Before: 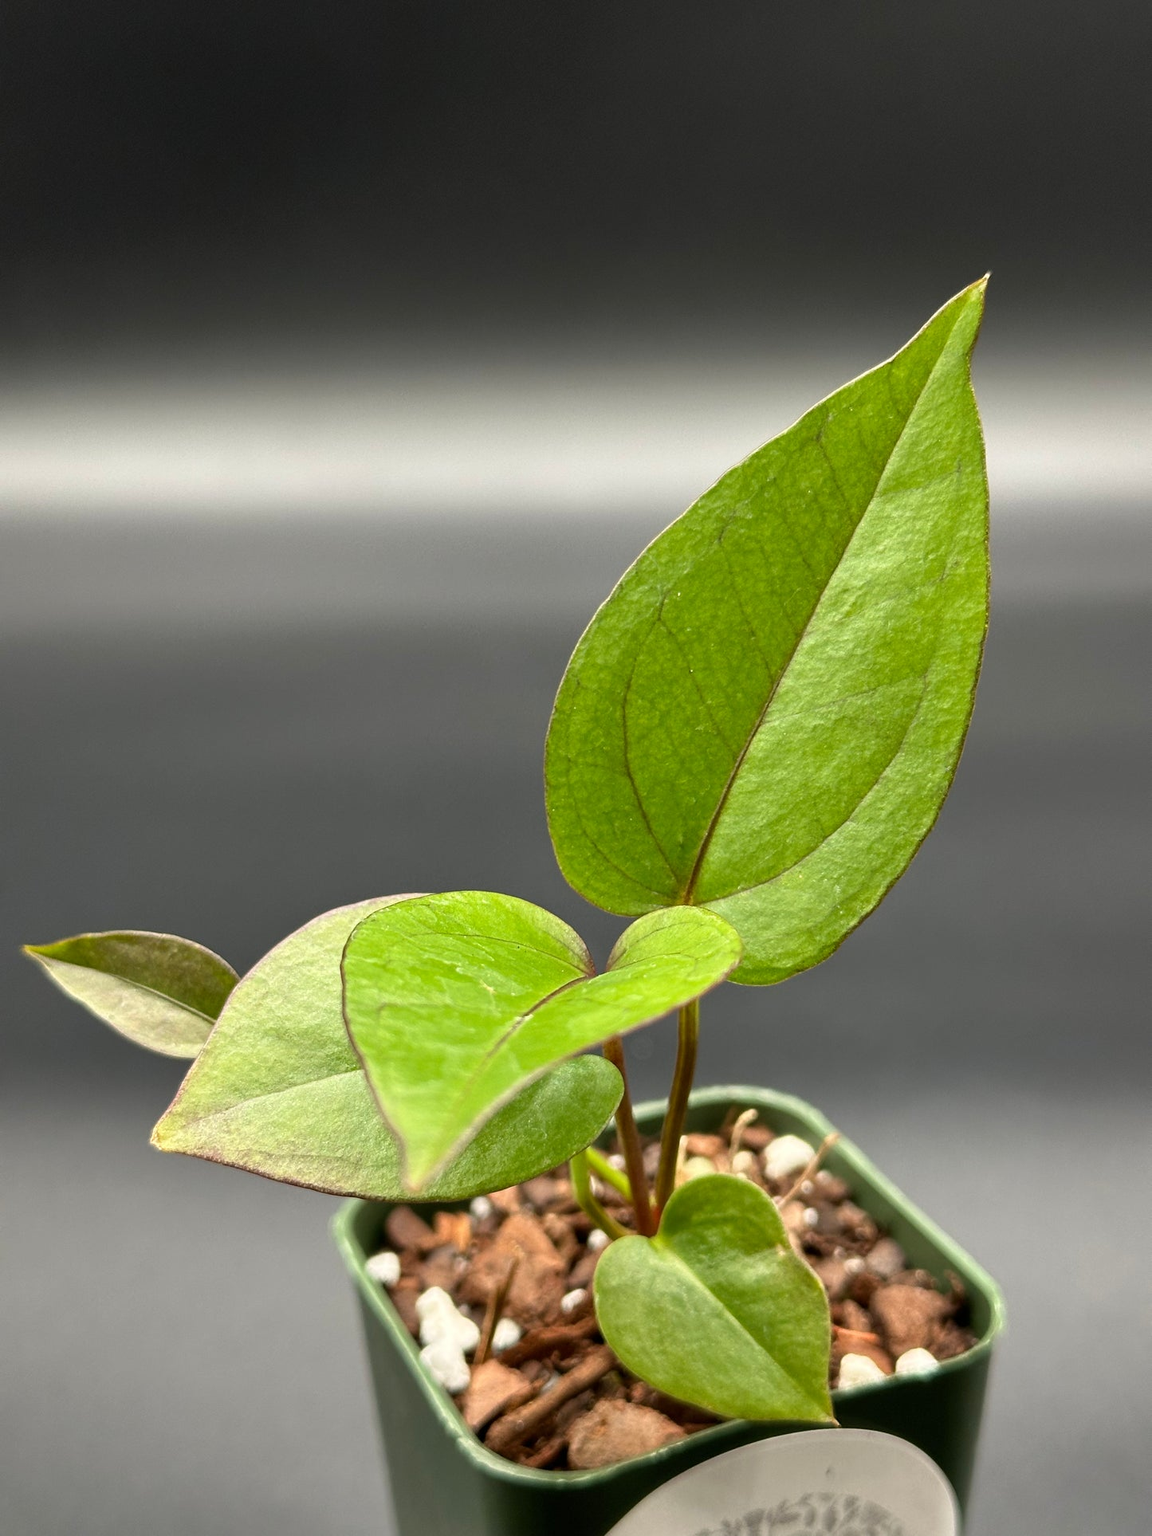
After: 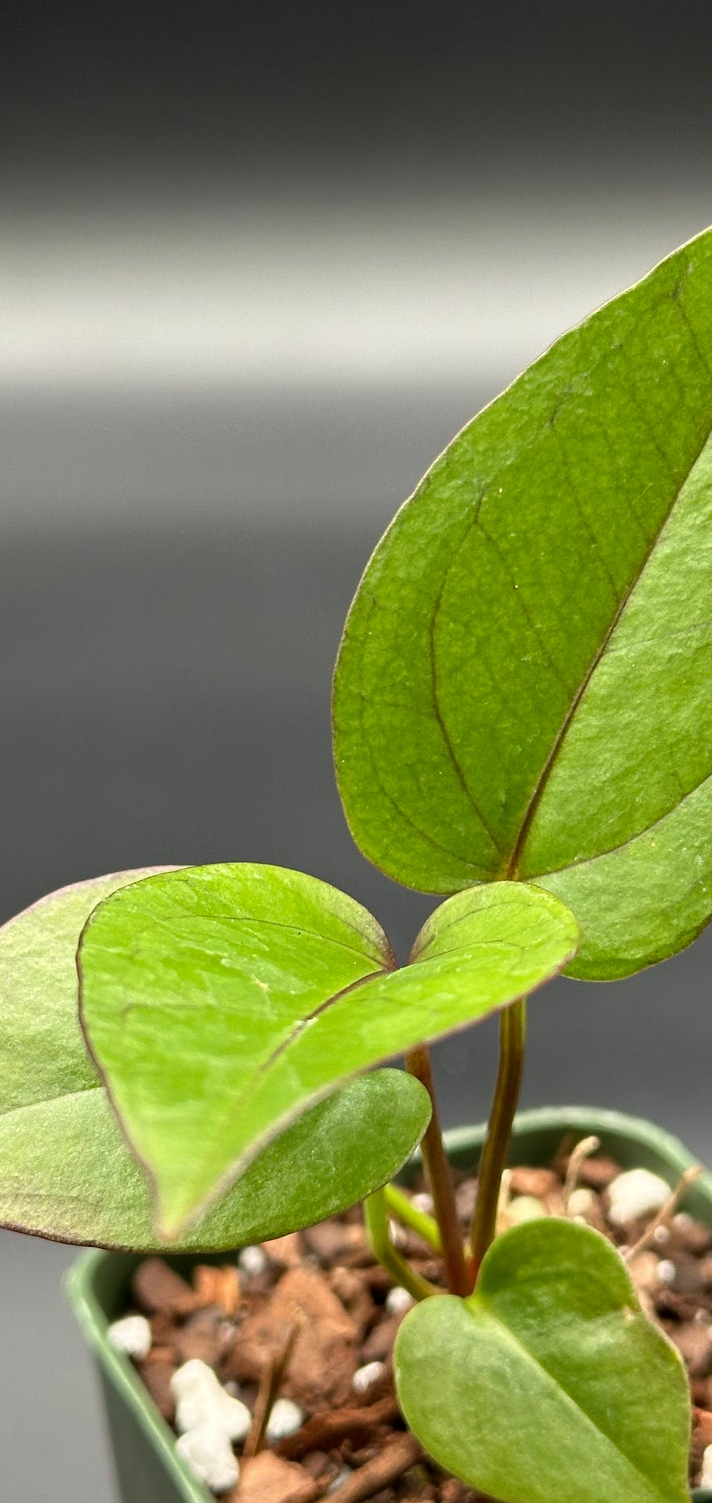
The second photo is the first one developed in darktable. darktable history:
crop and rotate: angle 0.018°, left 24.289%, top 13.238%, right 26.398%, bottom 8.695%
